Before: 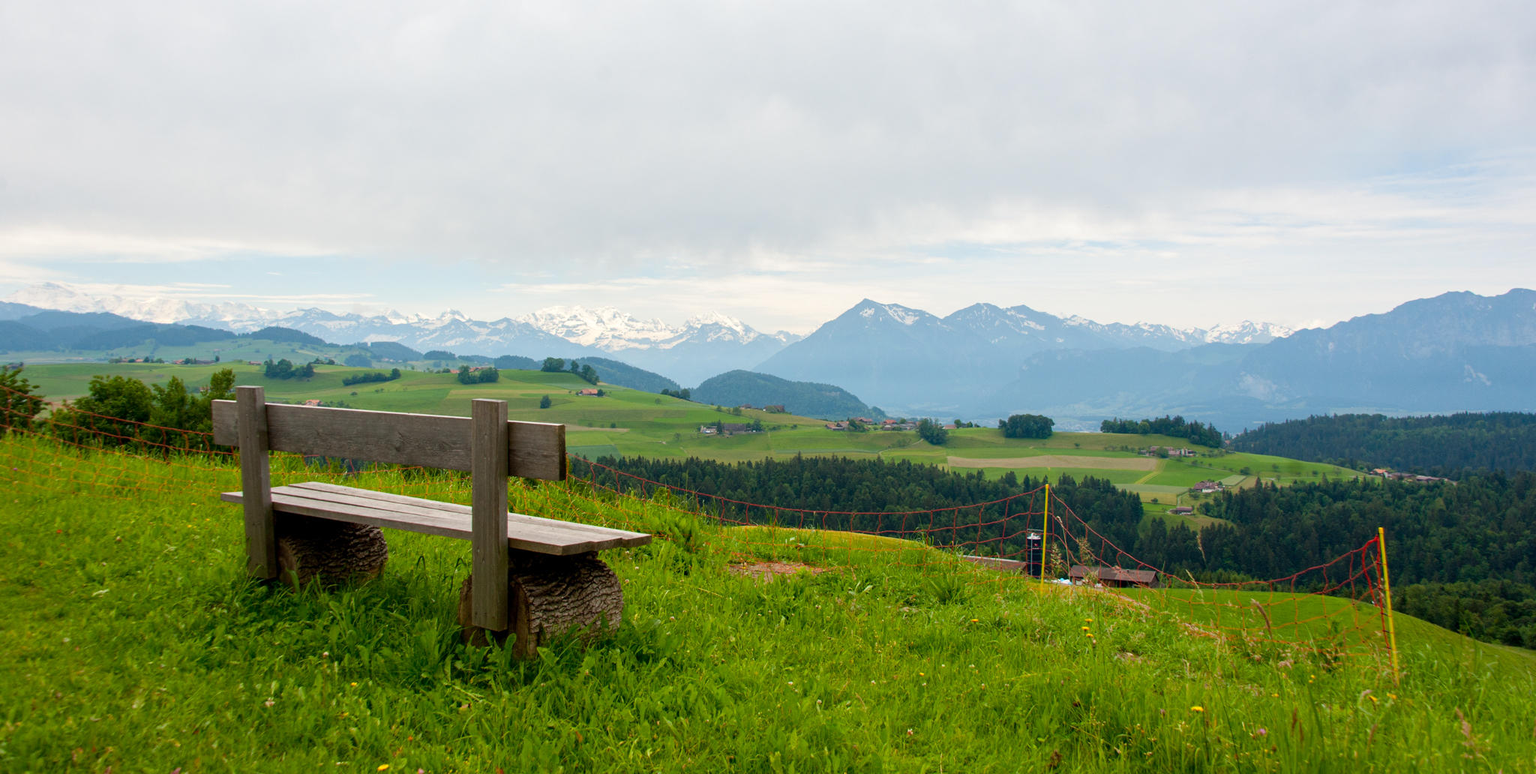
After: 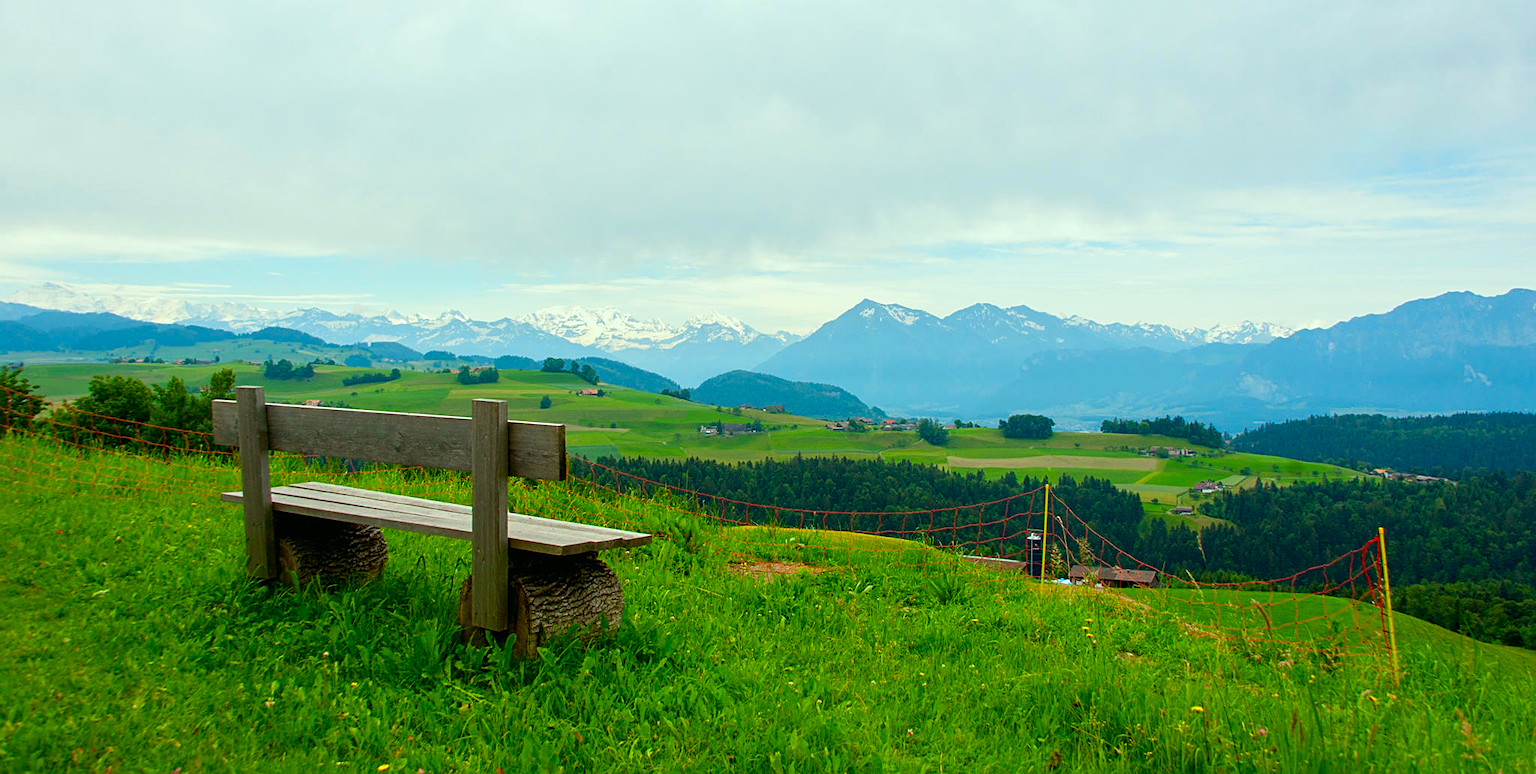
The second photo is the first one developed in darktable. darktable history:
sharpen: on, module defaults
color correction: highlights a* -7.33, highlights b* 1.26, shadows a* -3.55, saturation 1.4
